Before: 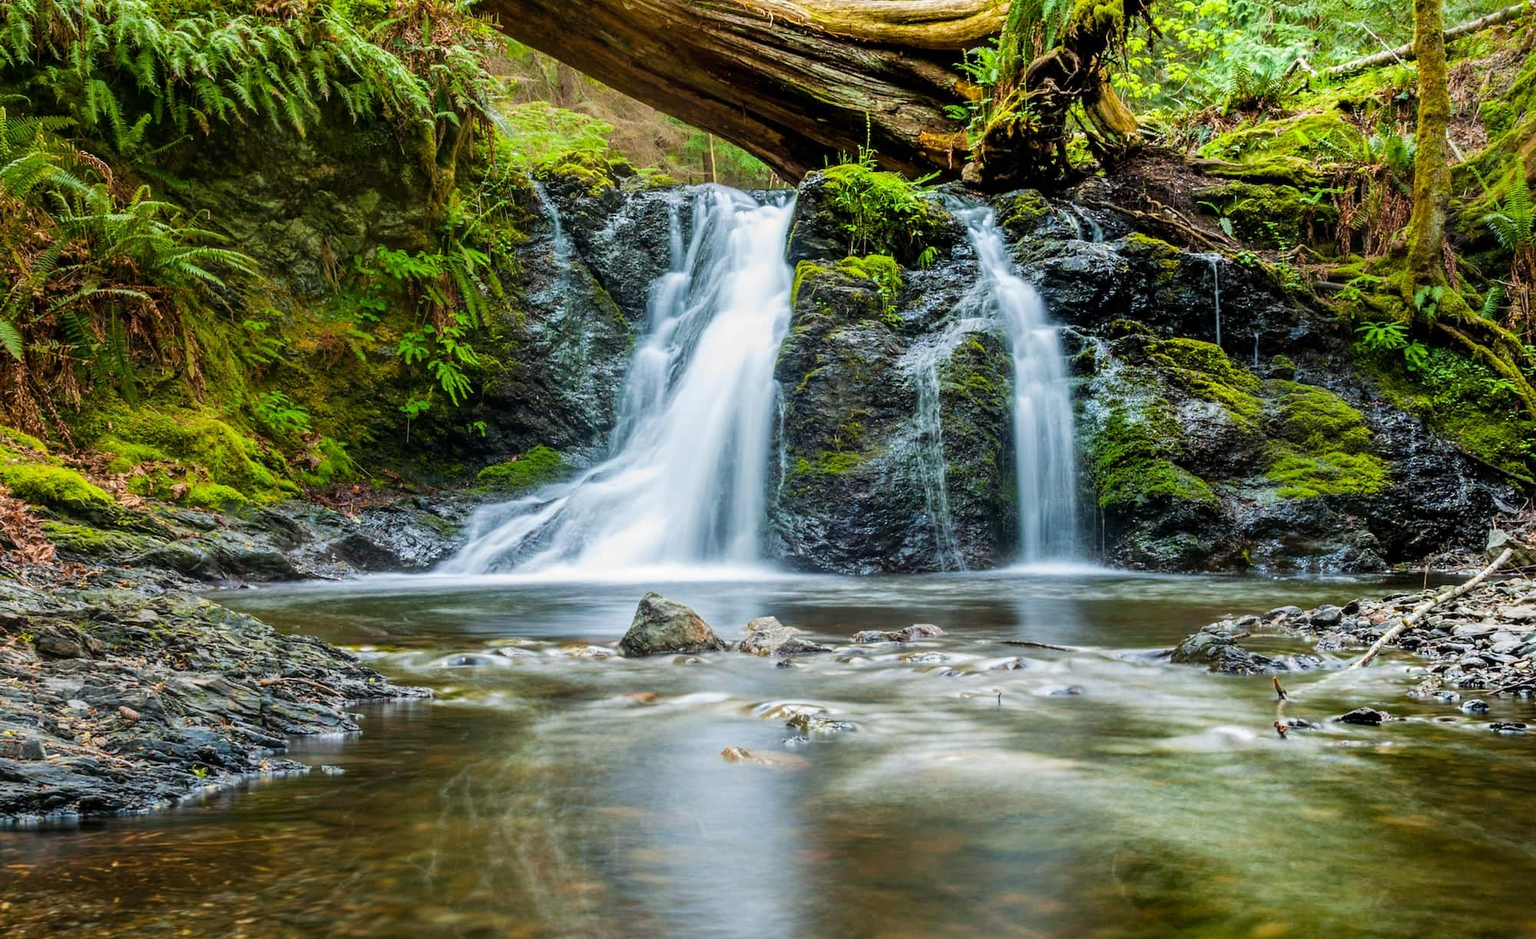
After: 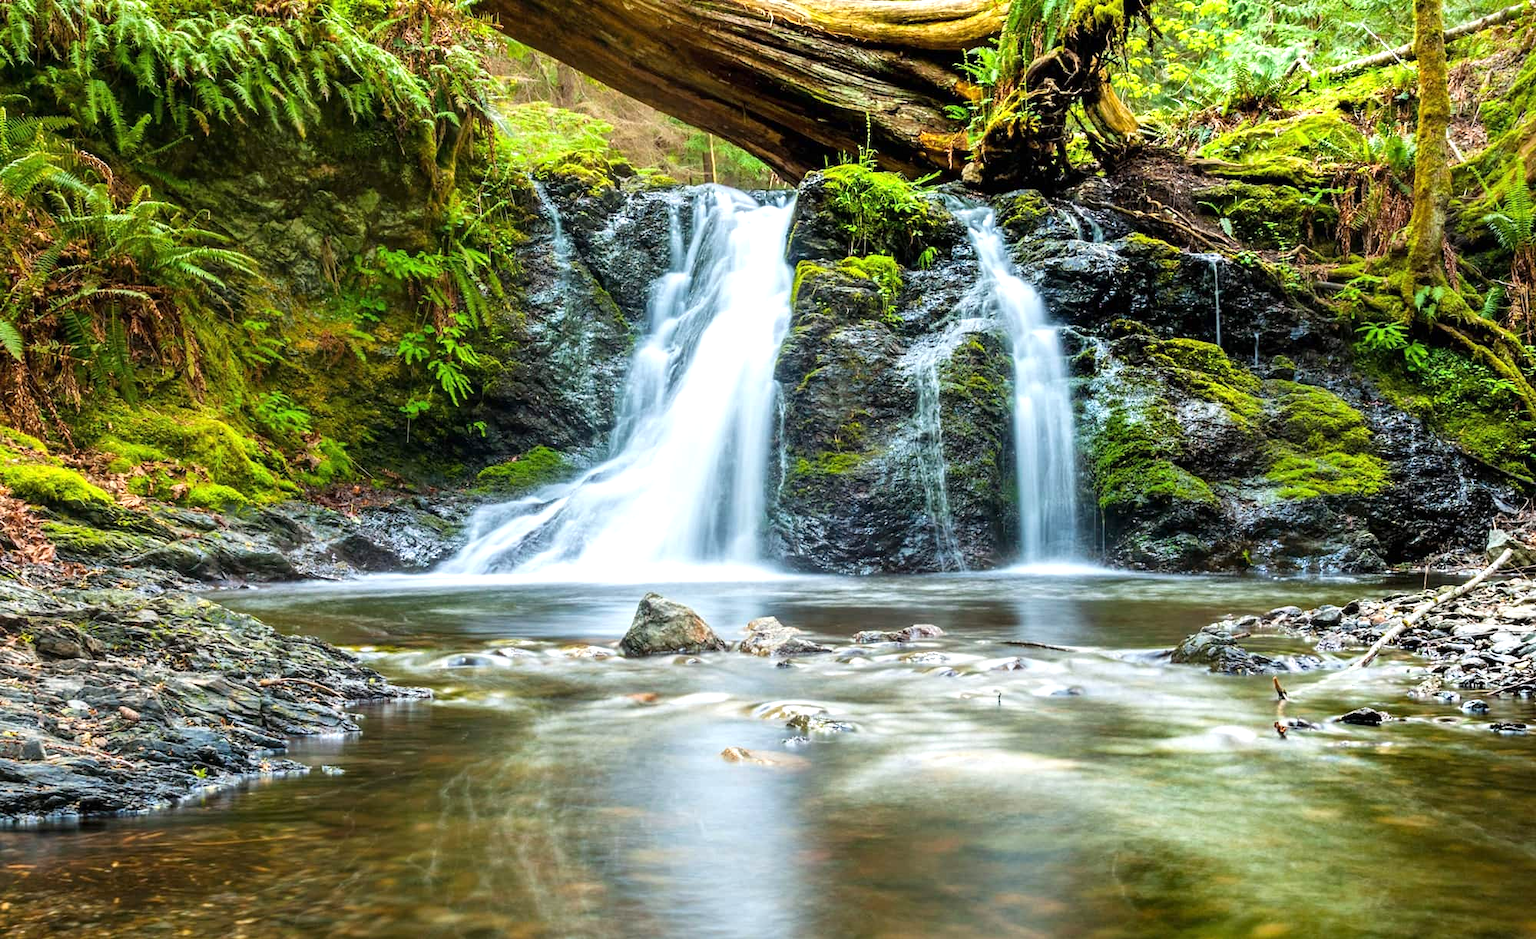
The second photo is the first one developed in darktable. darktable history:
exposure: exposure 0.603 EV, compensate exposure bias true, compensate highlight preservation false
